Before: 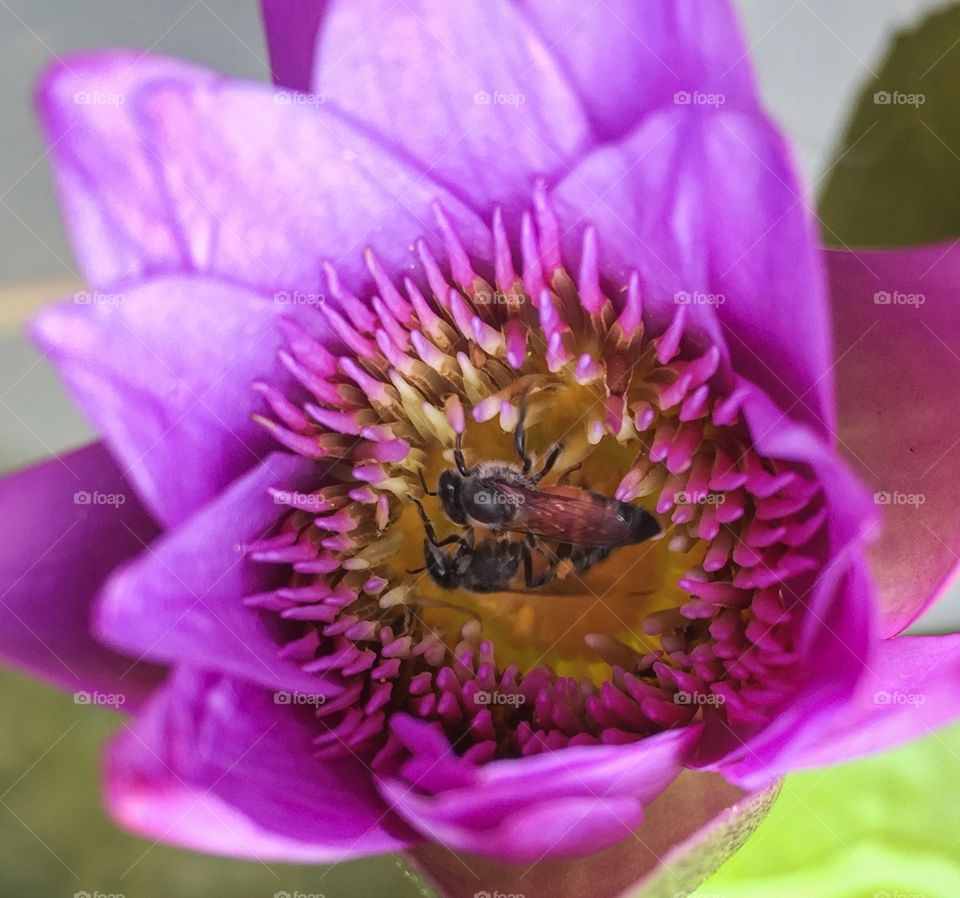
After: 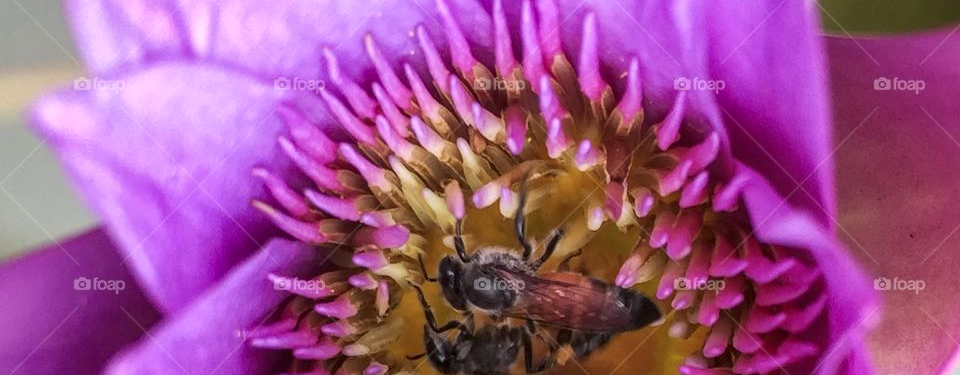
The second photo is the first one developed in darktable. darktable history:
local contrast: on, module defaults
crop and rotate: top 23.84%, bottom 34.294%
